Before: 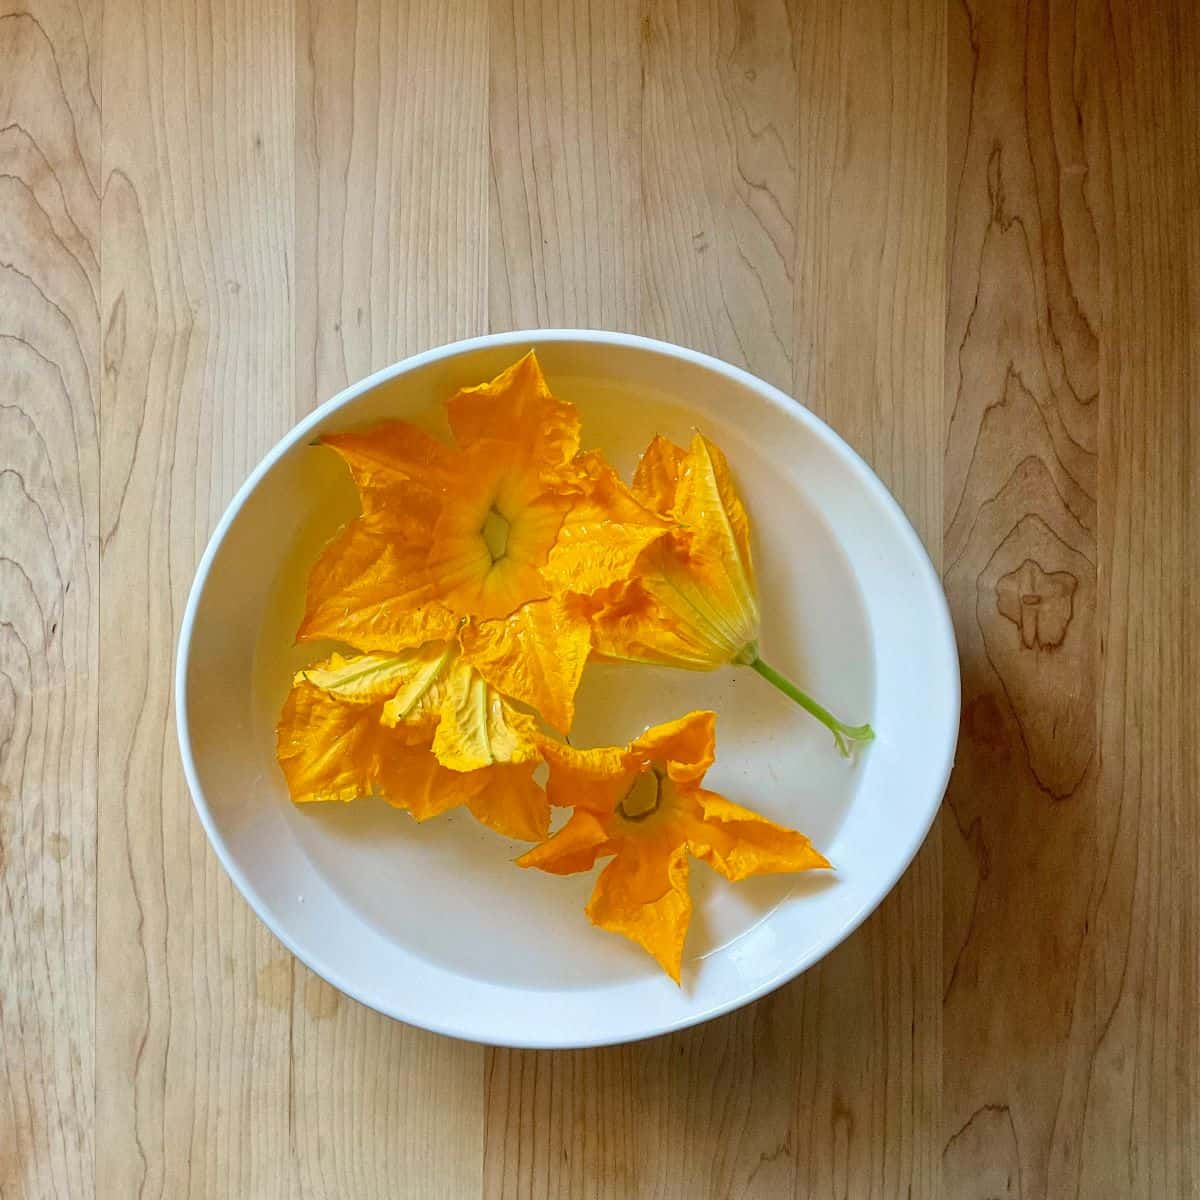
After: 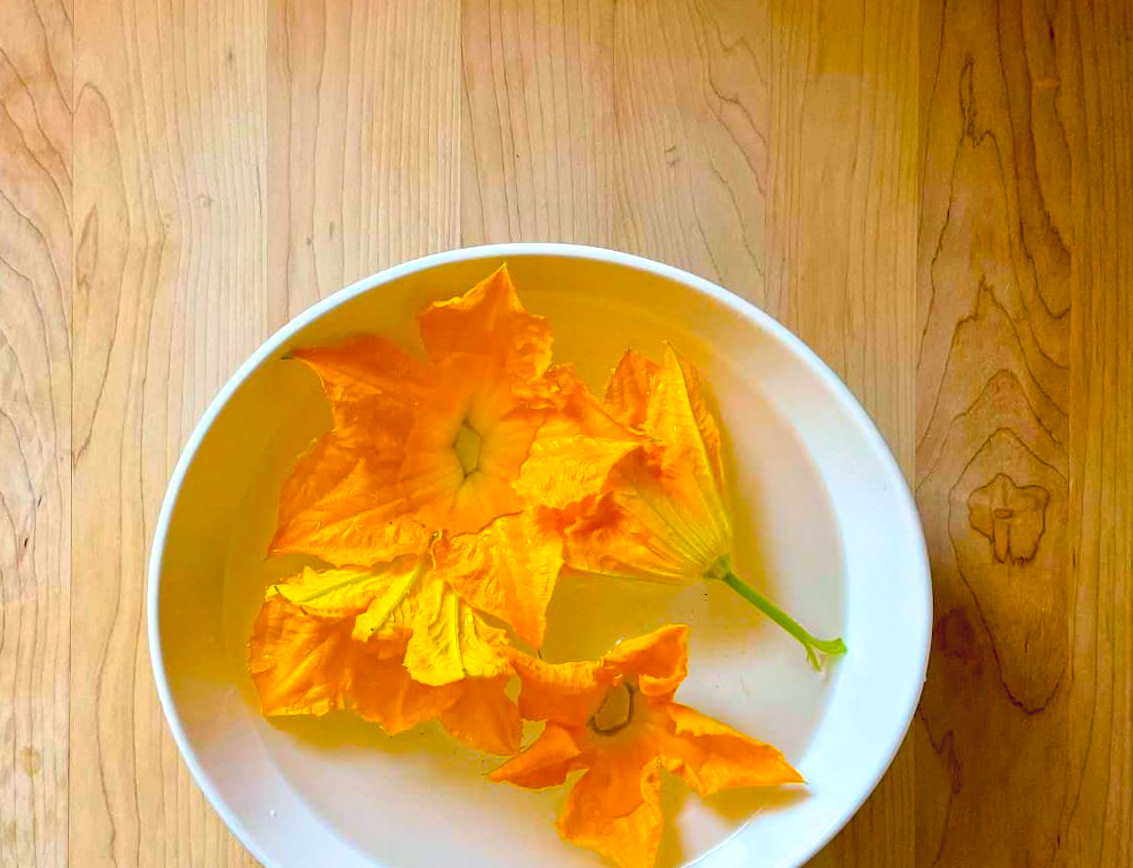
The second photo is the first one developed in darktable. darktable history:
crop: left 2.36%, top 7.246%, right 3.144%, bottom 20.354%
color balance rgb: power › chroma 0.324%, power › hue 23.41°, highlights gain › chroma 1.425%, highlights gain › hue 50.79°, linear chroma grading › global chroma 15.185%, perceptual saturation grading › global saturation 25.84%, perceptual brilliance grading › global brilliance 10.906%
contrast brightness saturation: contrast -0.102, brightness 0.053, saturation 0.081
tone equalizer: mask exposure compensation -0.5 EV
exposure: black level correction 0.005, exposure 0.001 EV, compensate exposure bias true, compensate highlight preservation false
